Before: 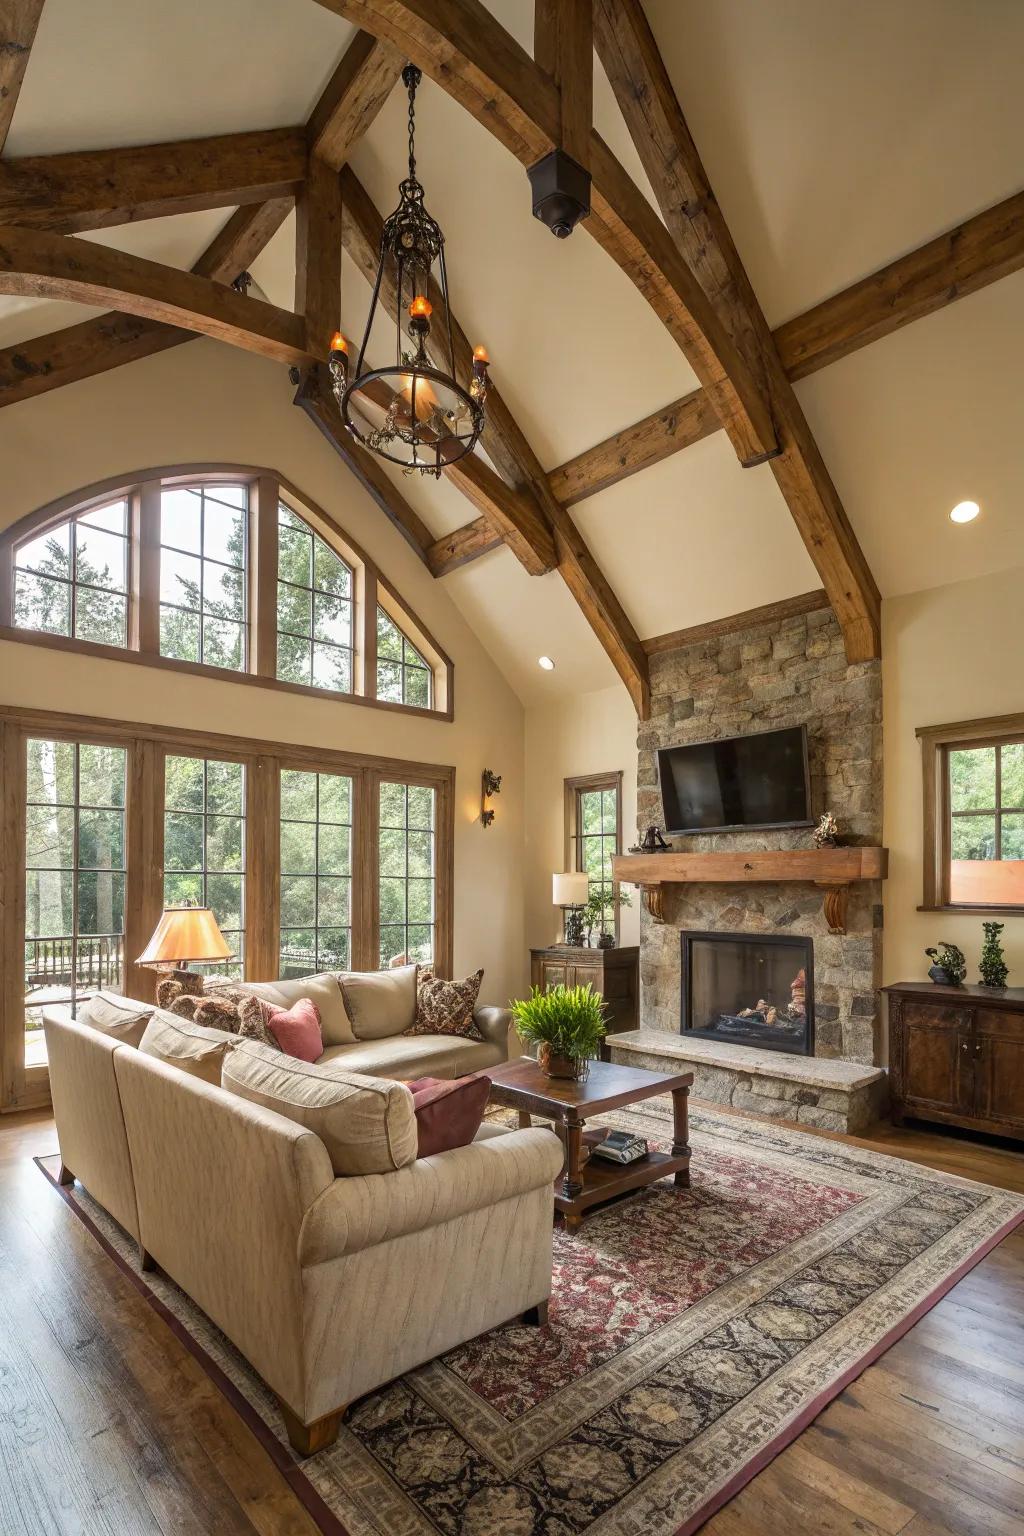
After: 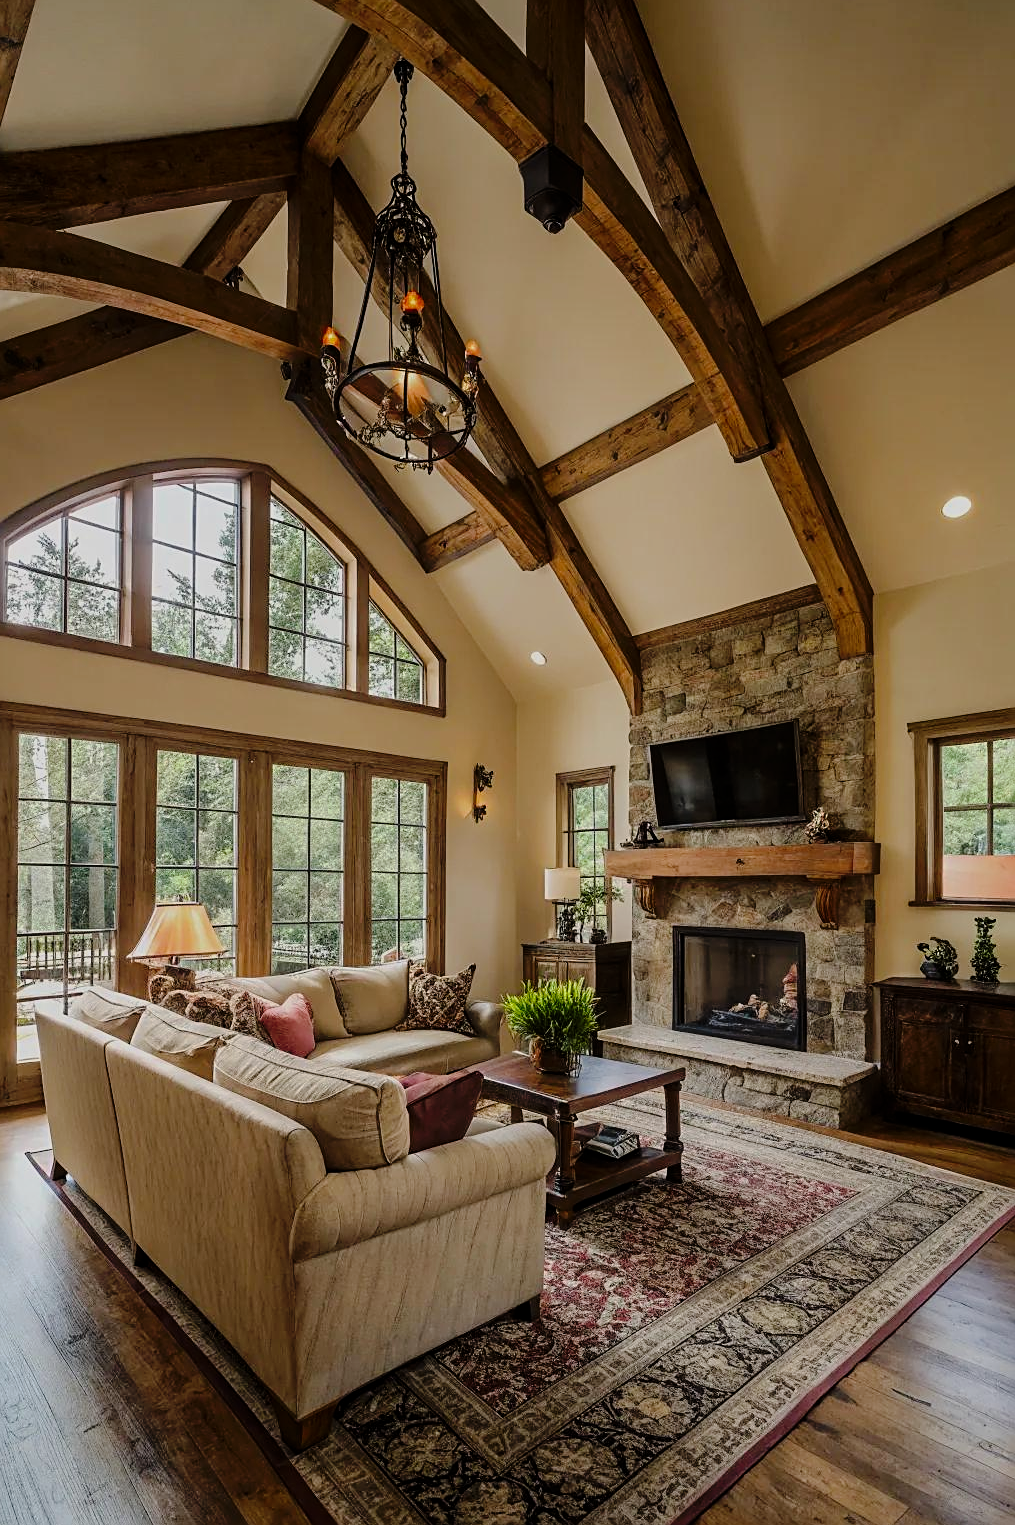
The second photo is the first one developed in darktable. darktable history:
shadows and highlights: shadows -29.89, highlights 30.39
tone curve: curves: ch0 [(0, 0) (0.224, 0.12) (0.375, 0.296) (0.528, 0.472) (0.681, 0.634) (0.8, 0.766) (0.873, 0.877) (1, 1)], preserve colors none
filmic rgb: black relative exposure -7.65 EV, white relative exposure 4.56 EV, threshold 5.98 EV, hardness 3.61, enable highlight reconstruction true
sharpen: on, module defaults
local contrast: mode bilateral grid, contrast 20, coarseness 49, detail 101%, midtone range 0.2
crop and rotate: left 0.787%, top 0.354%, bottom 0.308%
